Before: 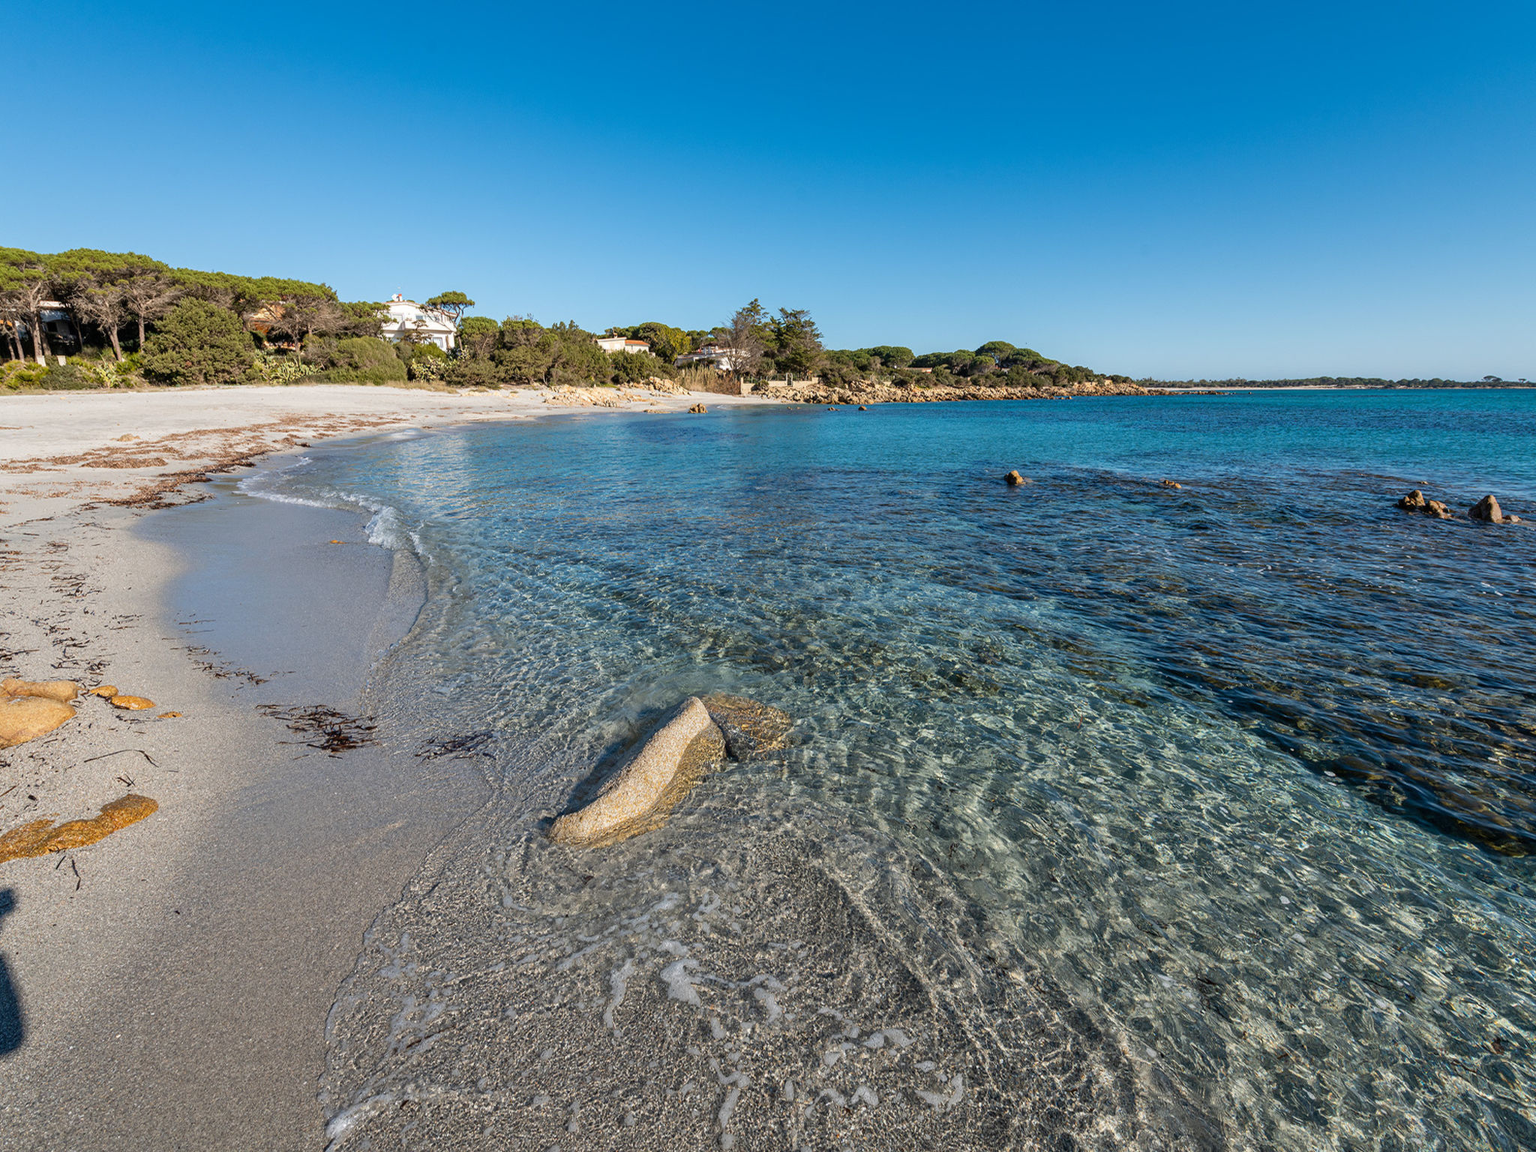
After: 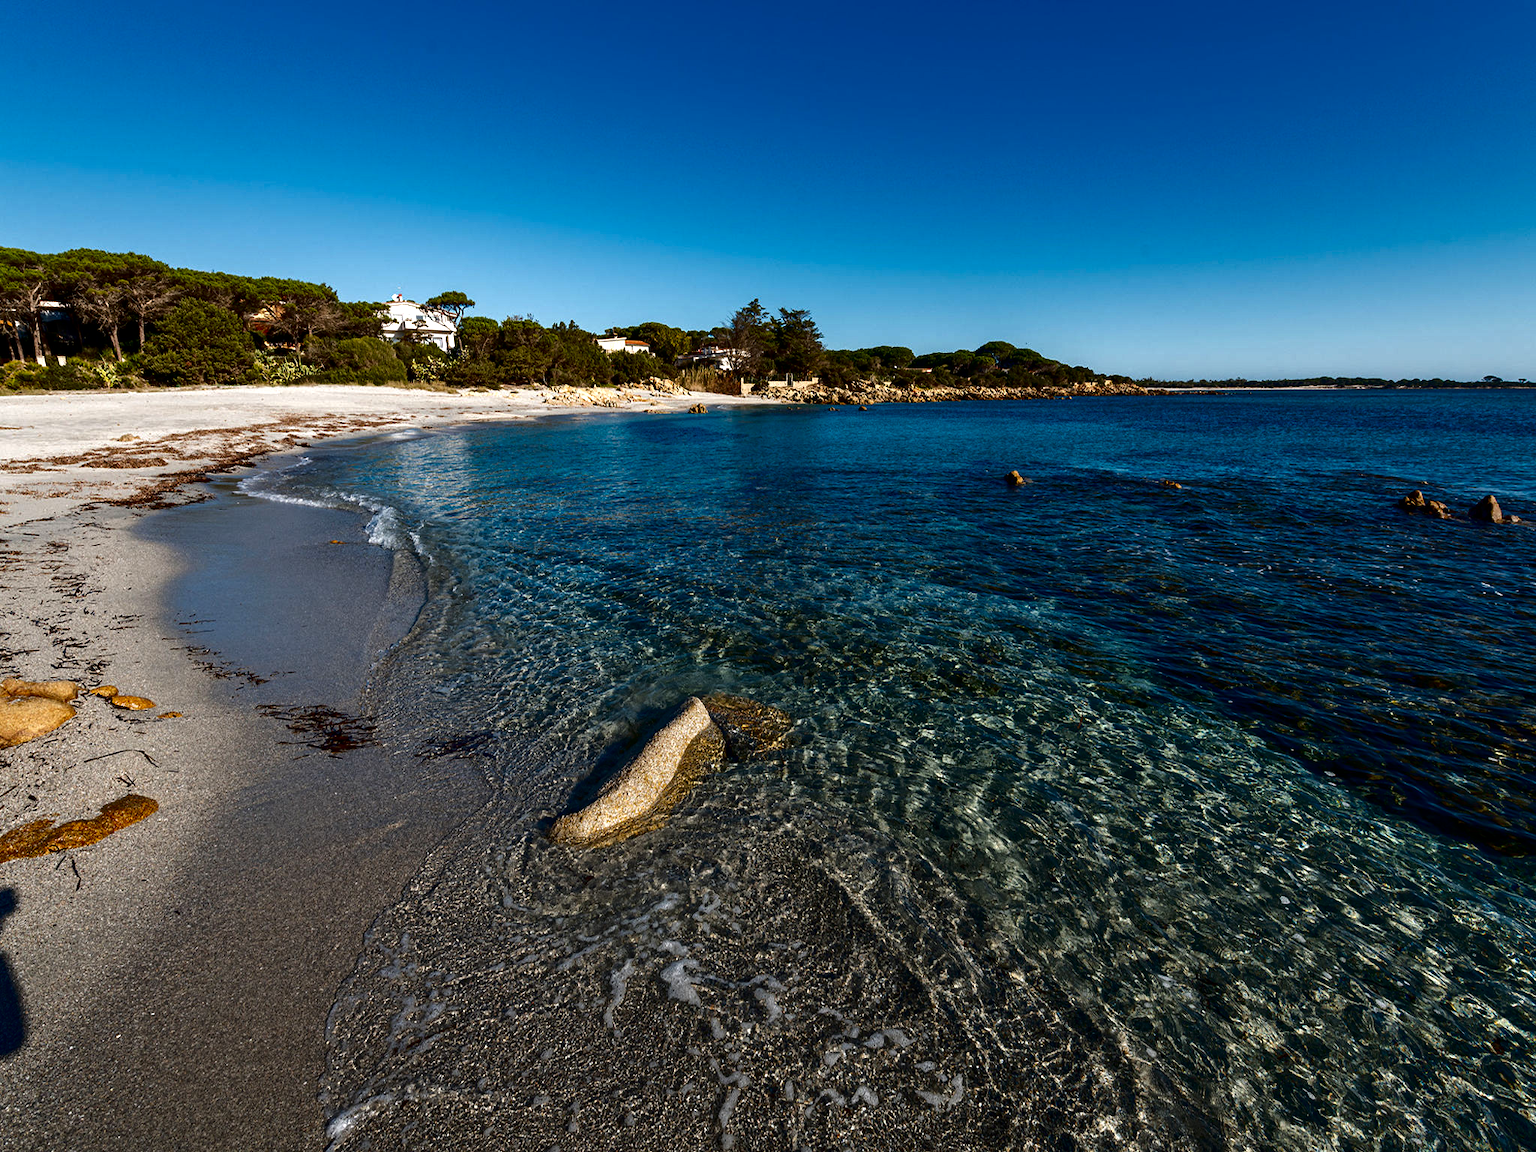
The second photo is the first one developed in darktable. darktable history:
contrast brightness saturation: contrast 0.09, brightness -0.59, saturation 0.17
tone equalizer: -8 EV -0.417 EV, -7 EV -0.389 EV, -6 EV -0.333 EV, -5 EV -0.222 EV, -3 EV 0.222 EV, -2 EV 0.333 EV, -1 EV 0.389 EV, +0 EV 0.417 EV, edges refinement/feathering 500, mask exposure compensation -1.57 EV, preserve details no
